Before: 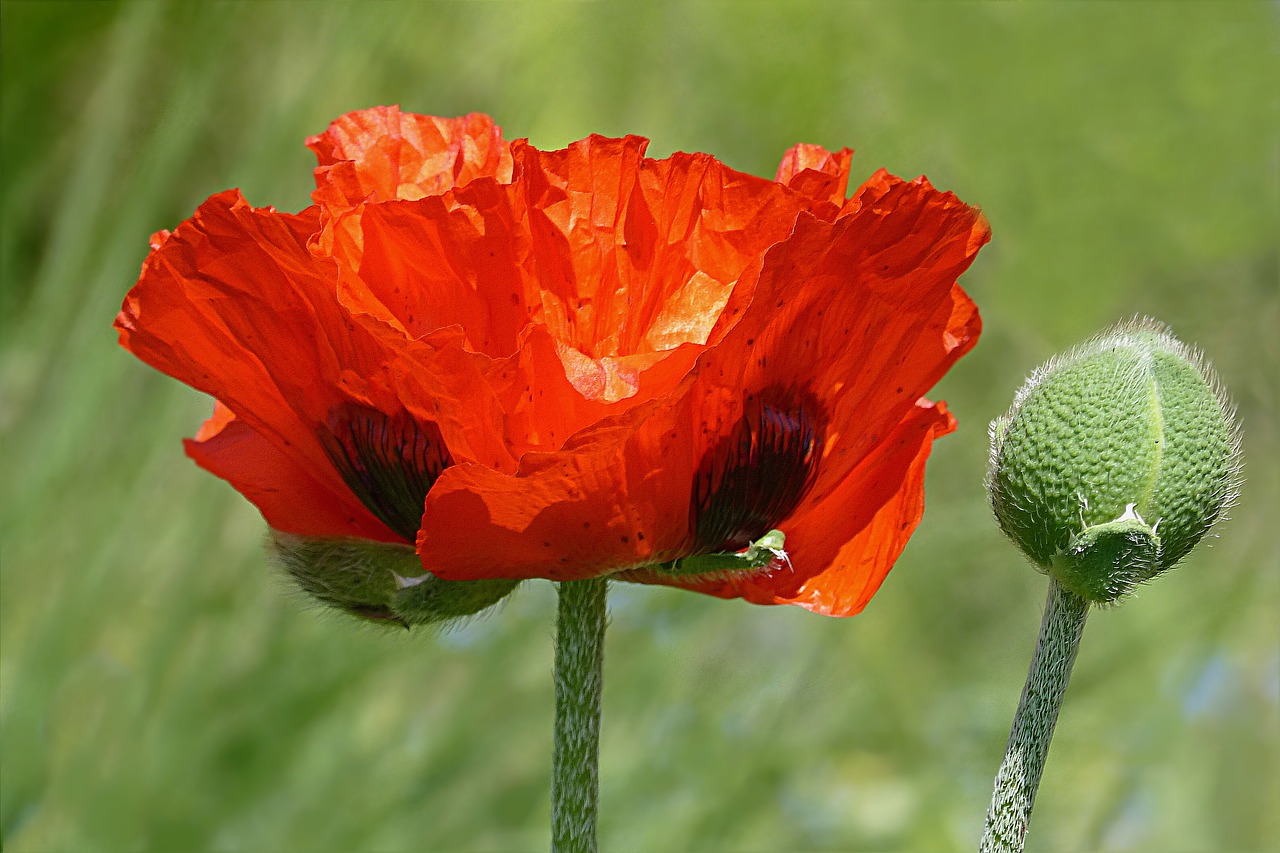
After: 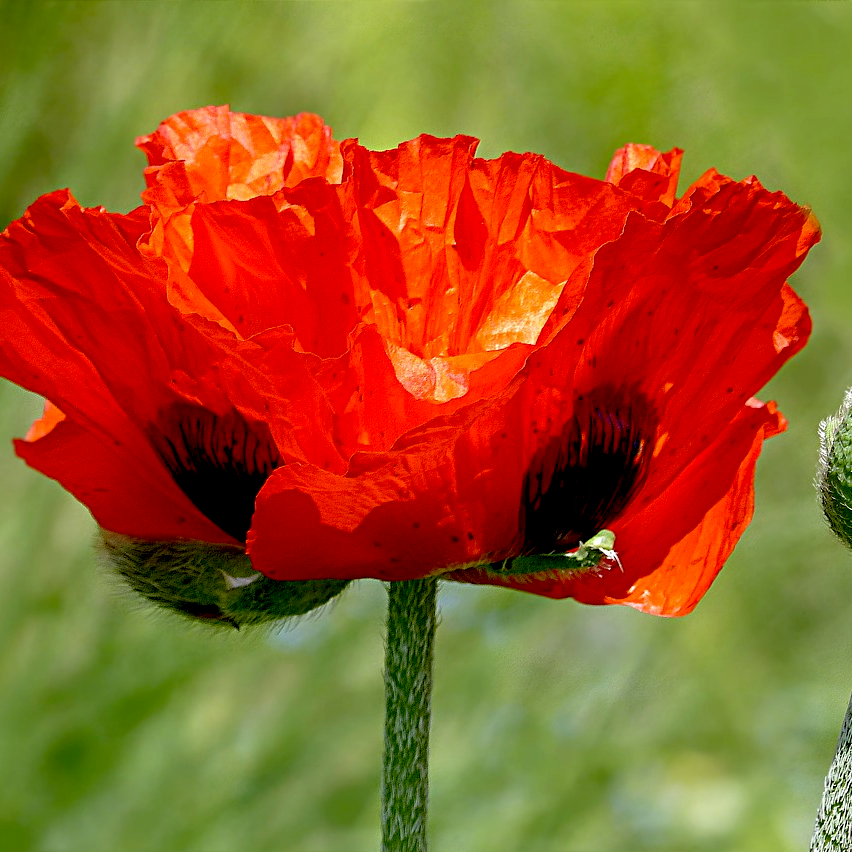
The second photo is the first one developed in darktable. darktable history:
crop and rotate: left 13.344%, right 20.055%
exposure: black level correction 0.024, exposure 0.185 EV, compensate exposure bias true, compensate highlight preservation false
